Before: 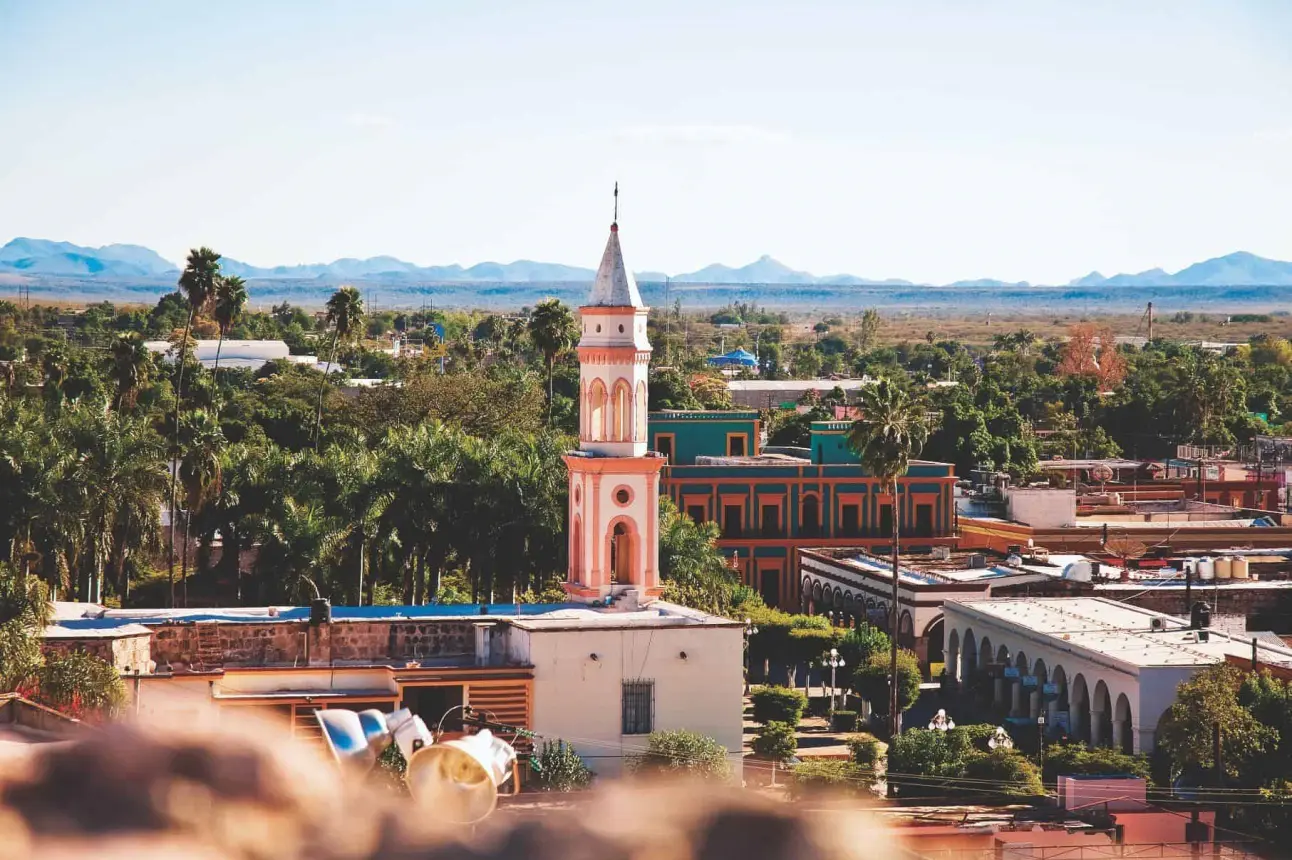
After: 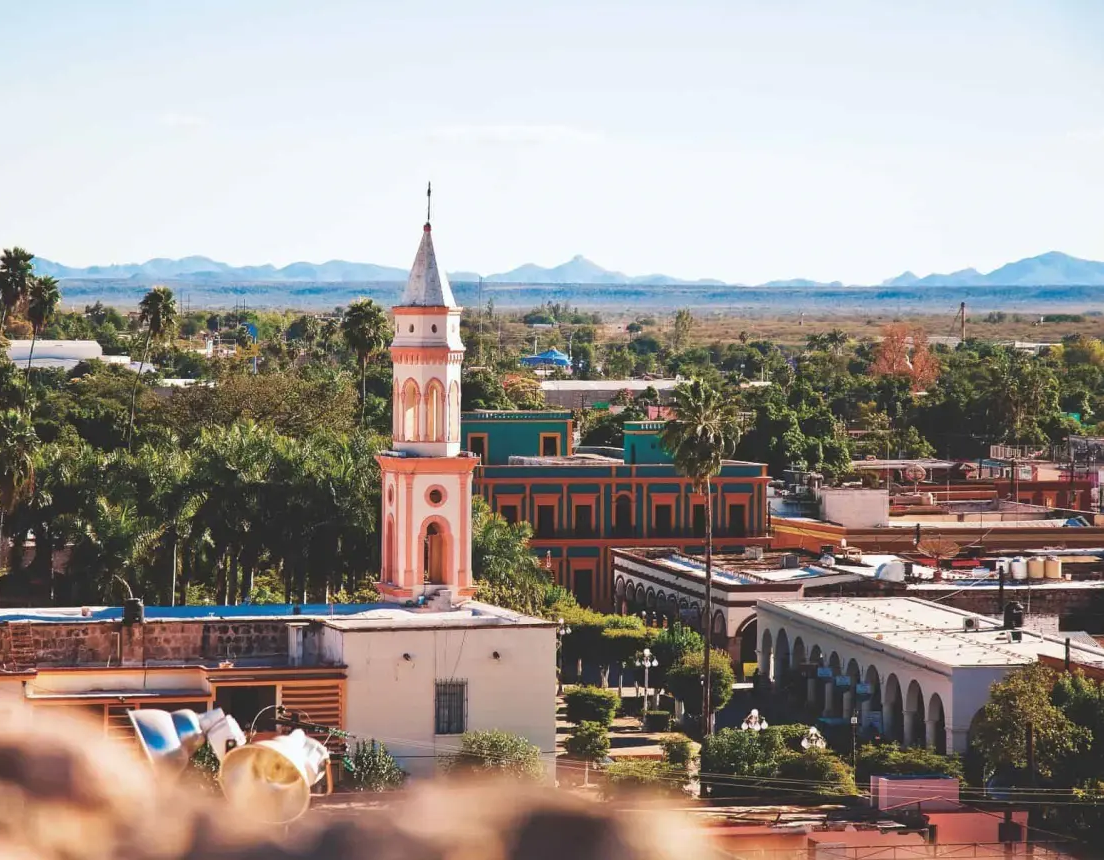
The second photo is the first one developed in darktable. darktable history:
crop and rotate: left 14.522%
